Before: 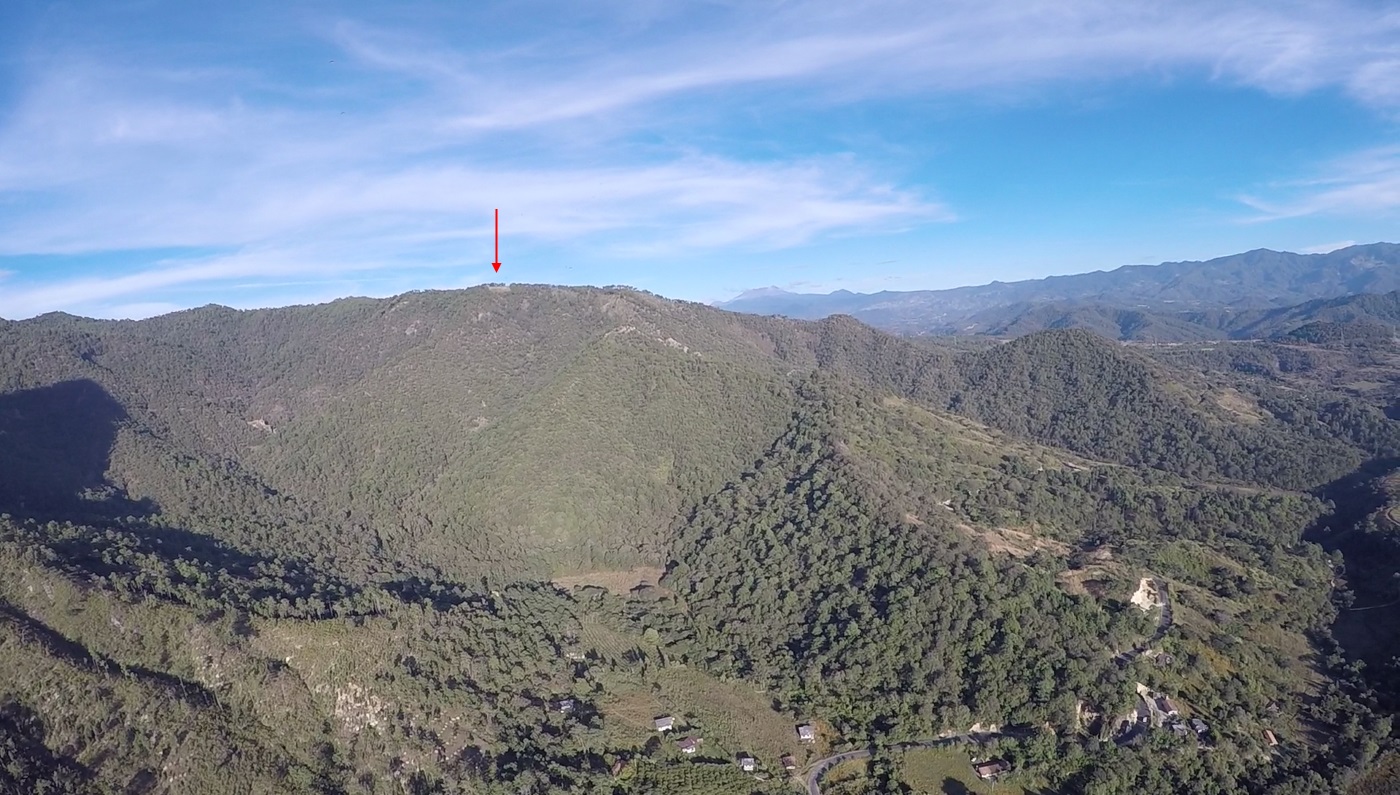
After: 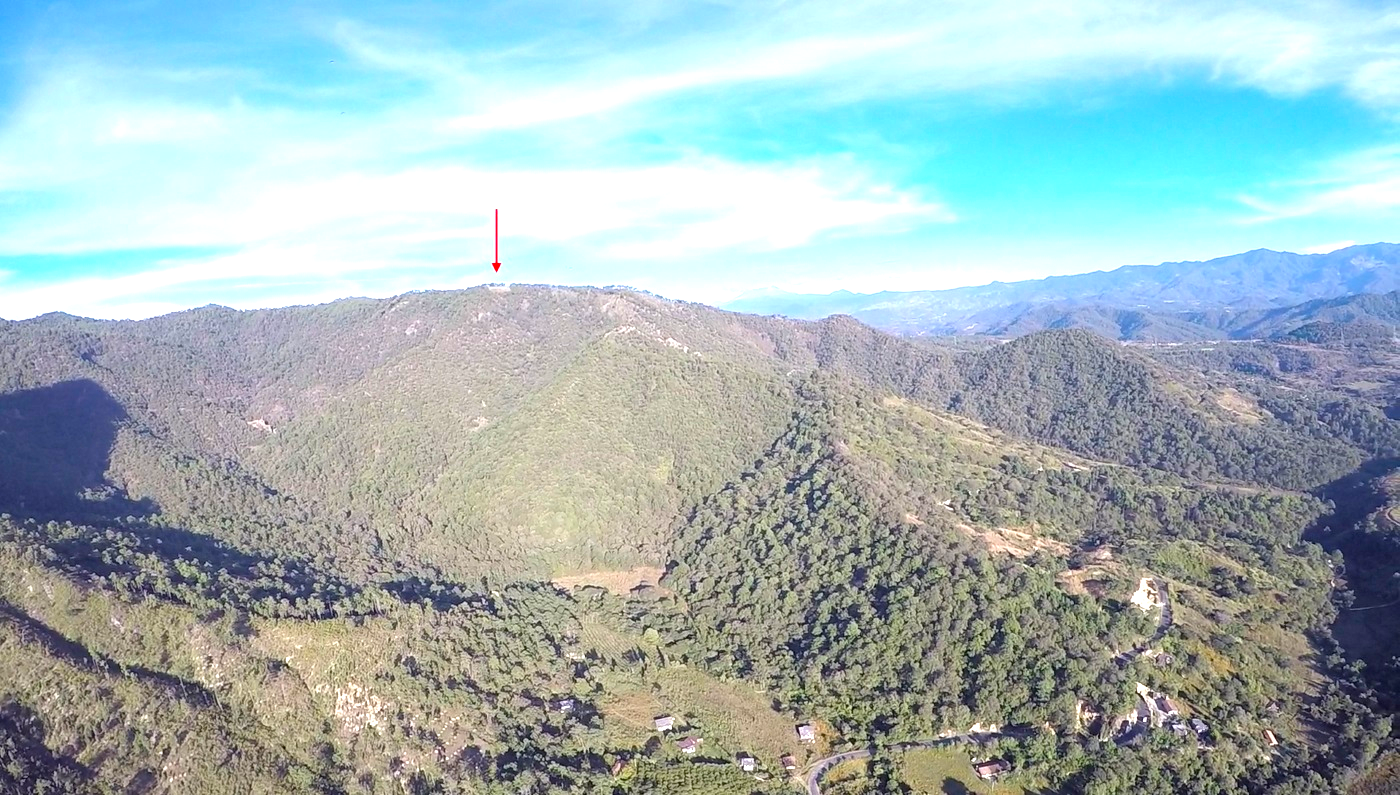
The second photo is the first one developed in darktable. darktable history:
exposure: black level correction 0.001, exposure 1.127 EV, compensate highlight preservation false
color balance rgb: perceptual saturation grading › global saturation 19.575%, global vibrance 14.862%
